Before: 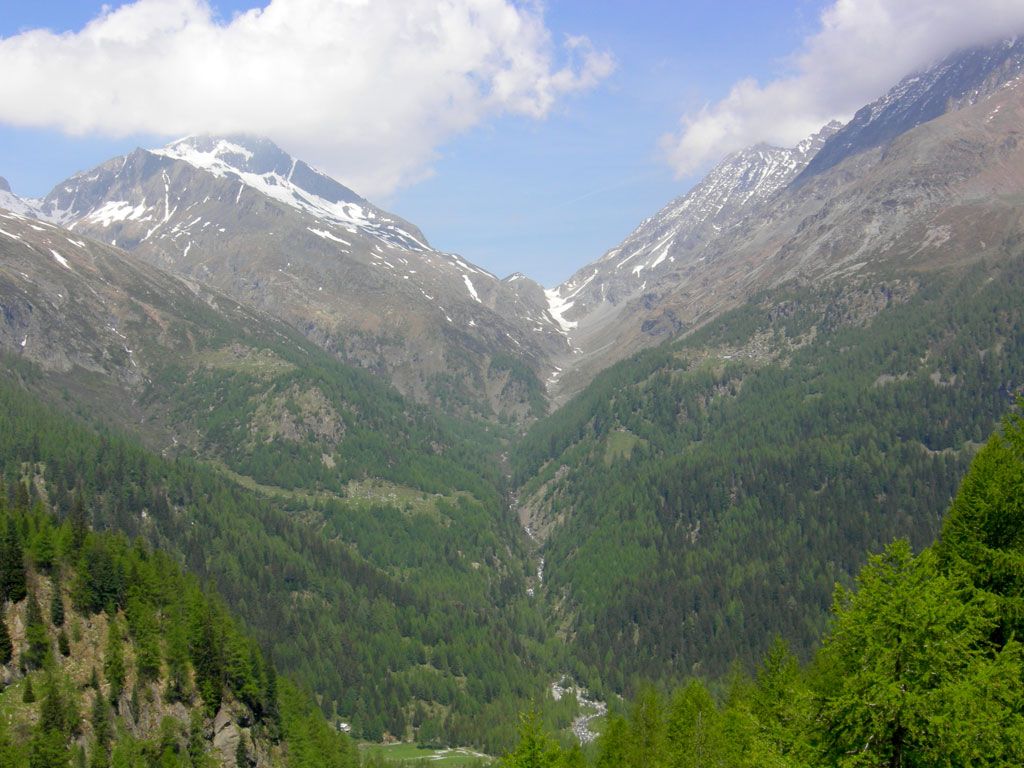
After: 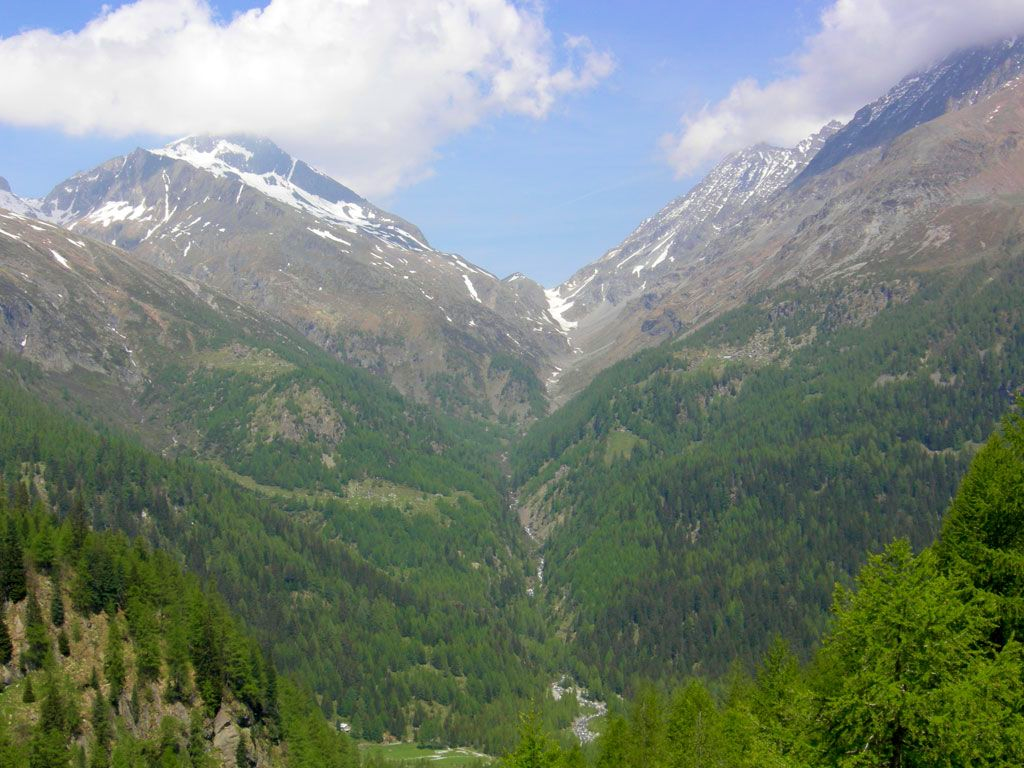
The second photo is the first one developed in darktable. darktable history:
velvia: on, module defaults
rotate and perspective: automatic cropping original format, crop left 0, crop top 0
